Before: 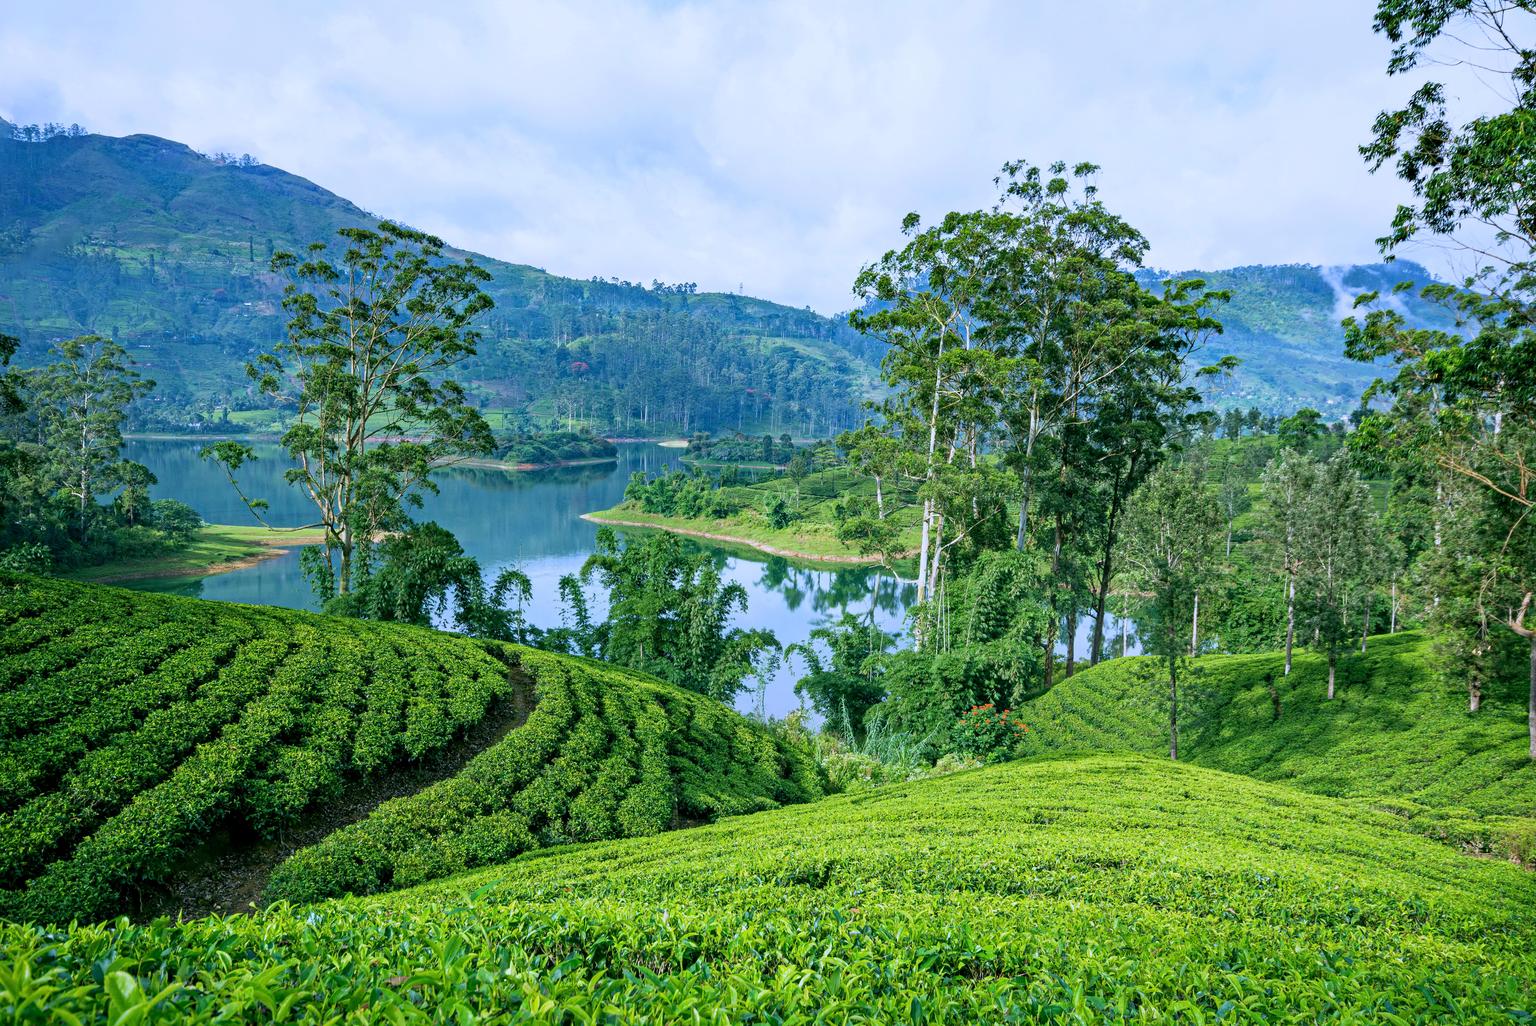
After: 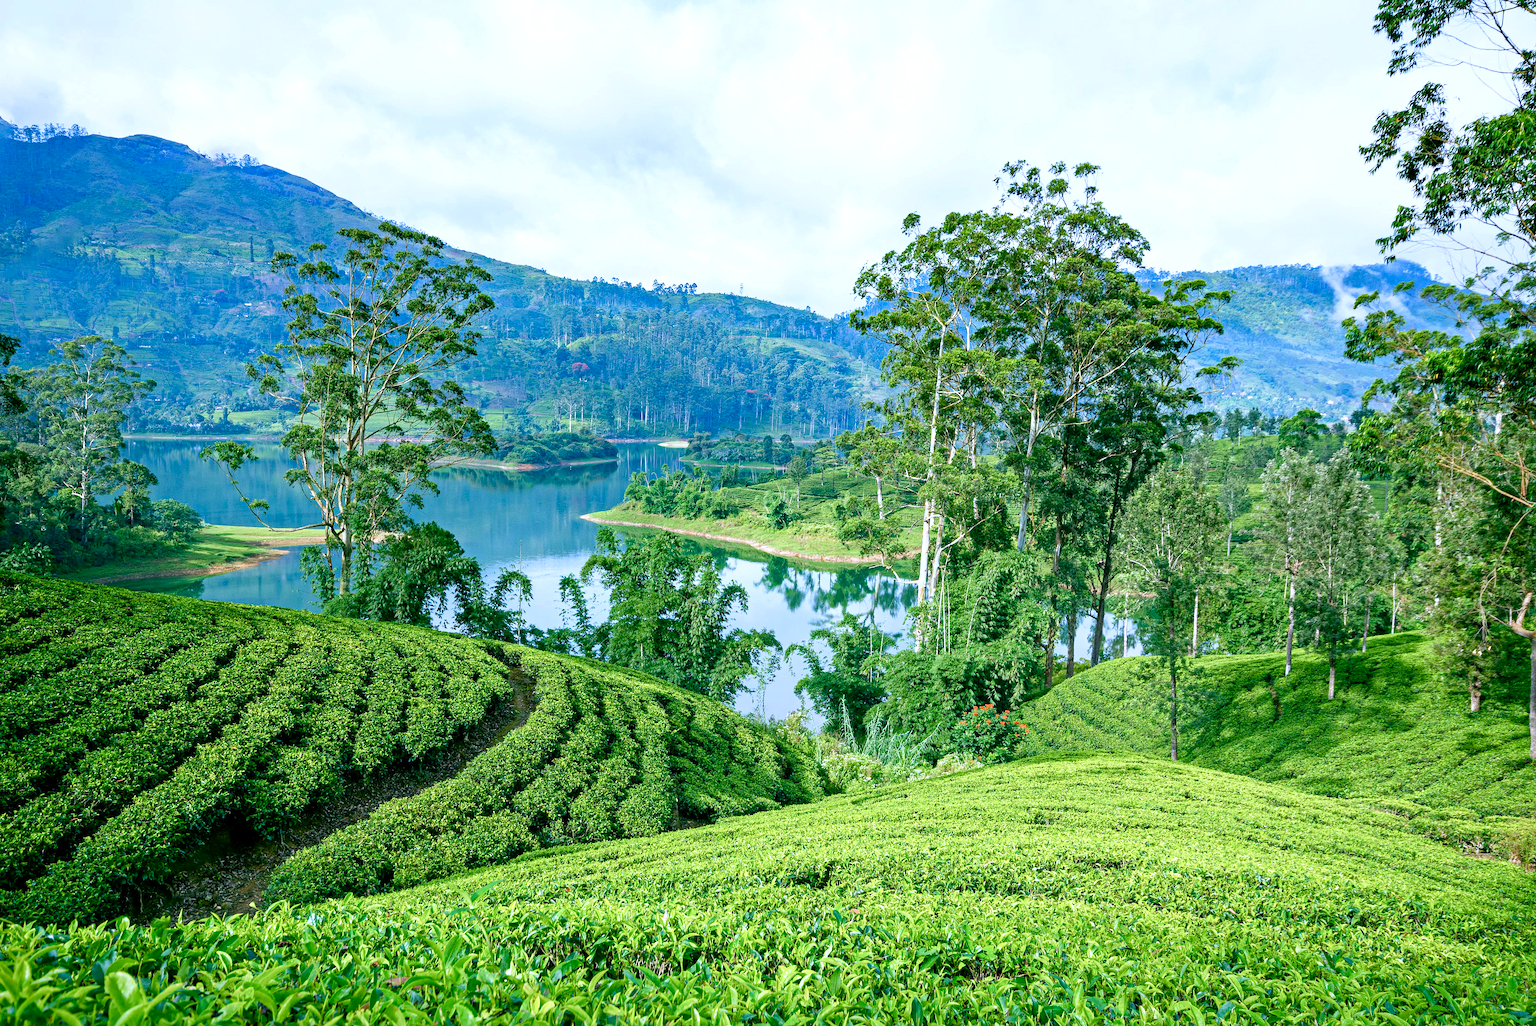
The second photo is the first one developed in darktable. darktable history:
color balance rgb: perceptual saturation grading › global saturation 20%, perceptual saturation grading › highlights -50%, perceptual saturation grading › shadows 30%, perceptual brilliance grading › global brilliance 10%, perceptual brilliance grading › shadows 15%
sharpen: amount 0.2
